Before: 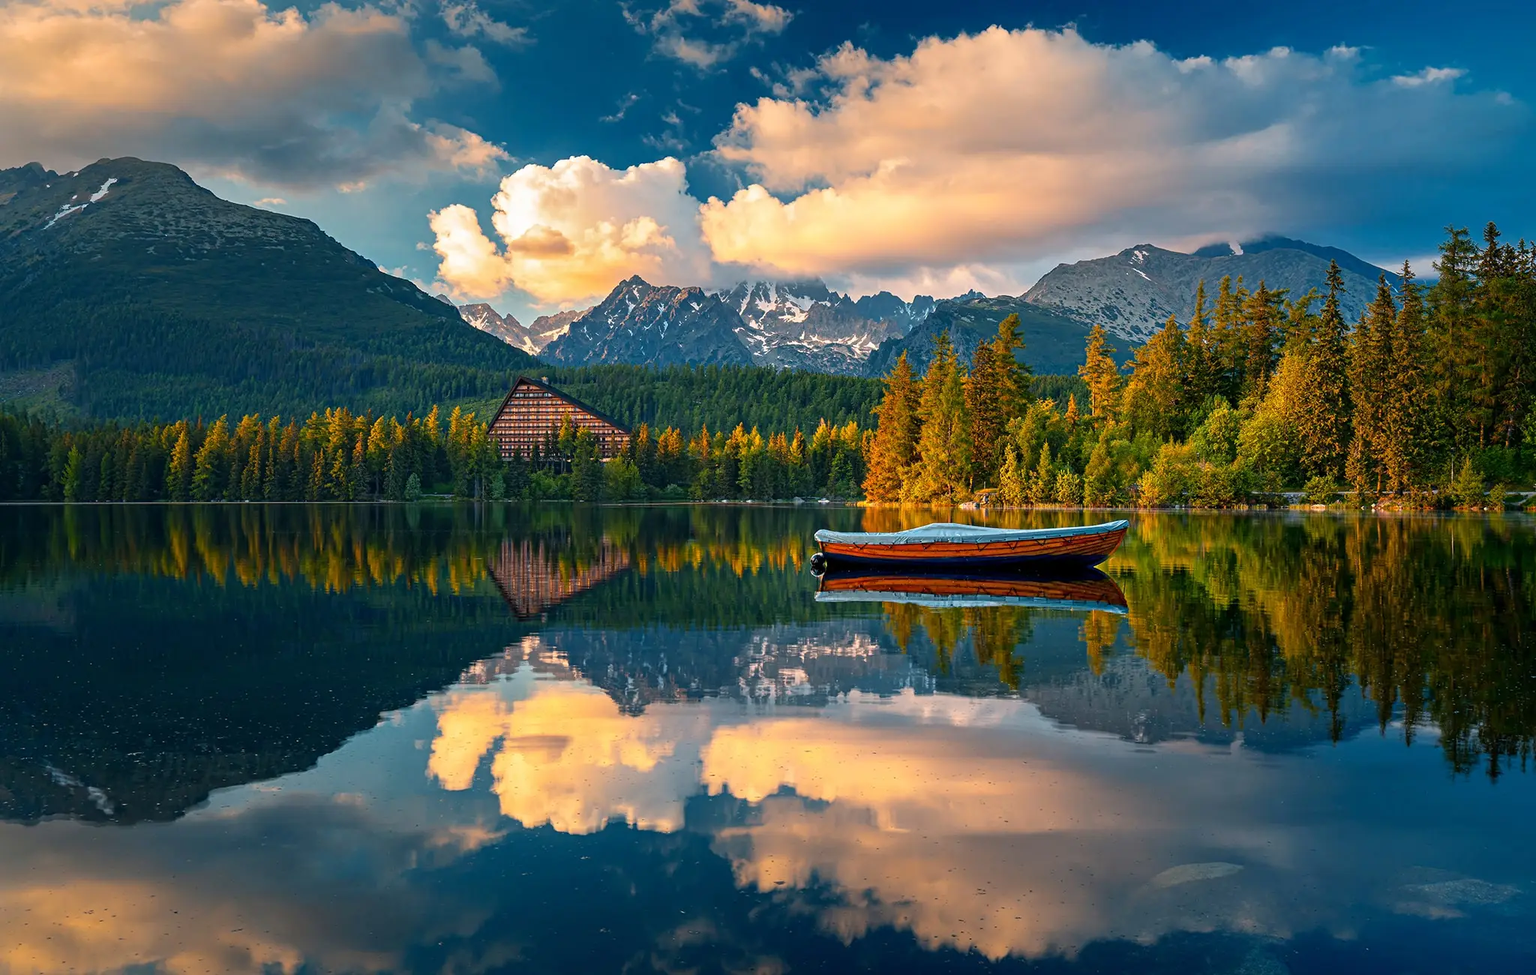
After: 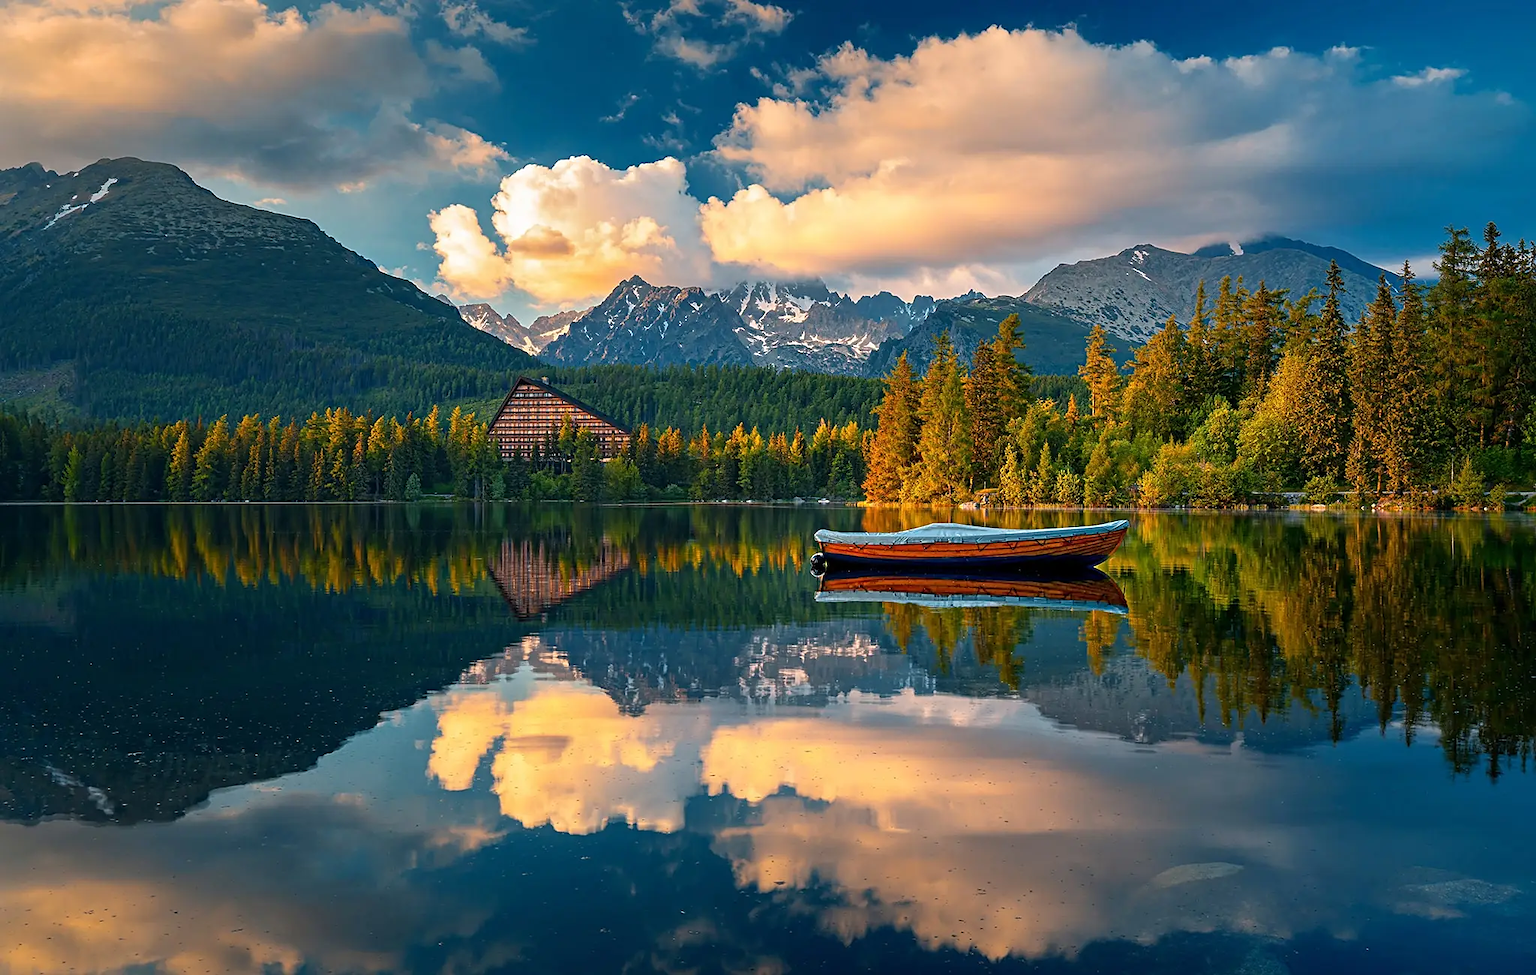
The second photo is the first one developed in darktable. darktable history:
sharpen: radius 1.593, amount 0.37, threshold 1.243
